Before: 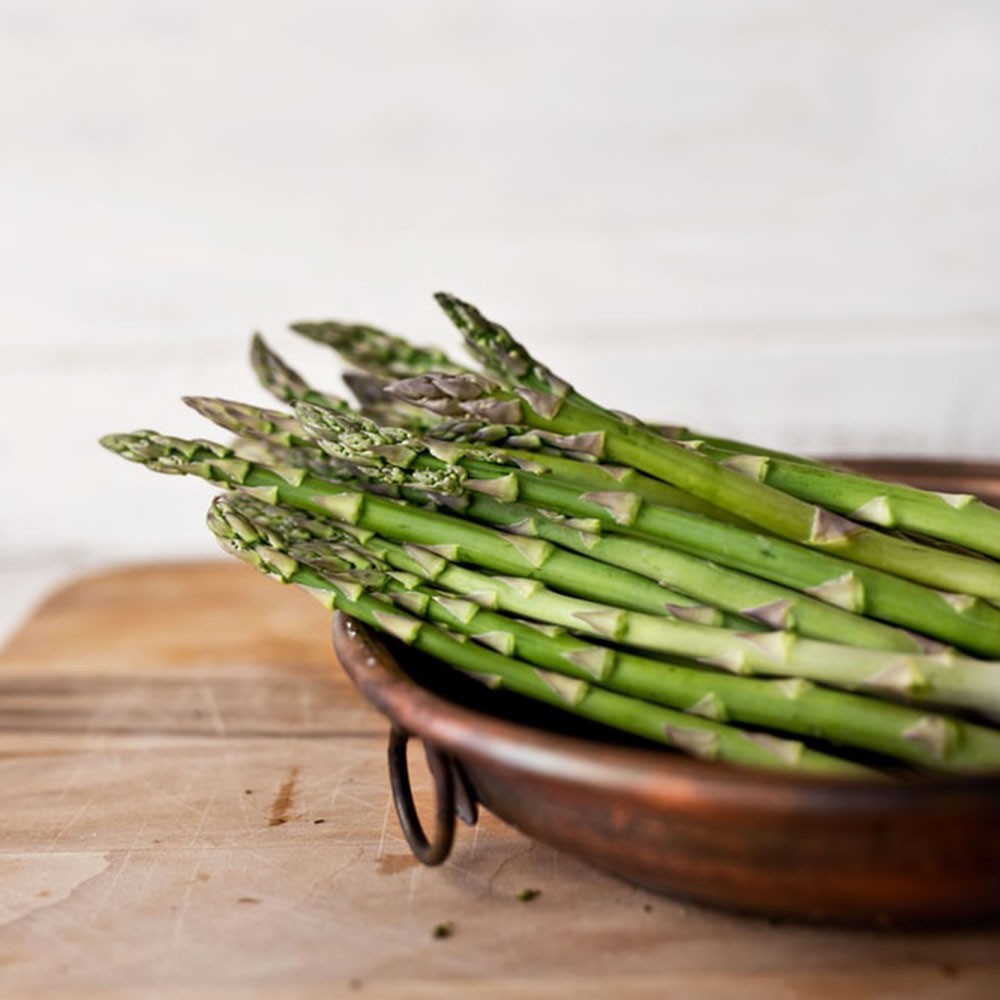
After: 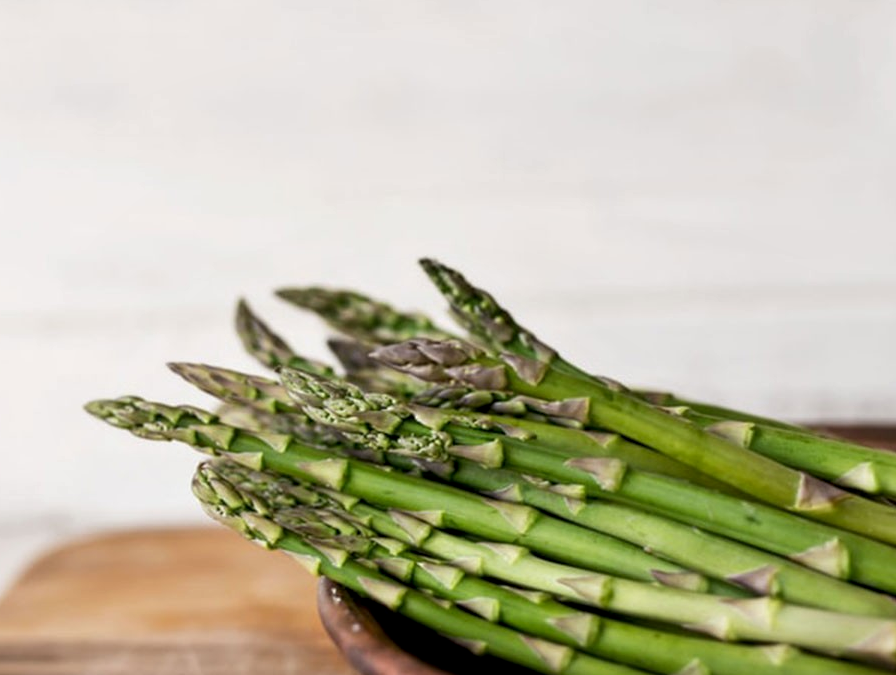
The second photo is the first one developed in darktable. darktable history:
local contrast: highlights 61%, shadows 106%, detail 107%, midtone range 0.529
crop: left 1.509%, top 3.452%, right 7.696%, bottom 28.452%
